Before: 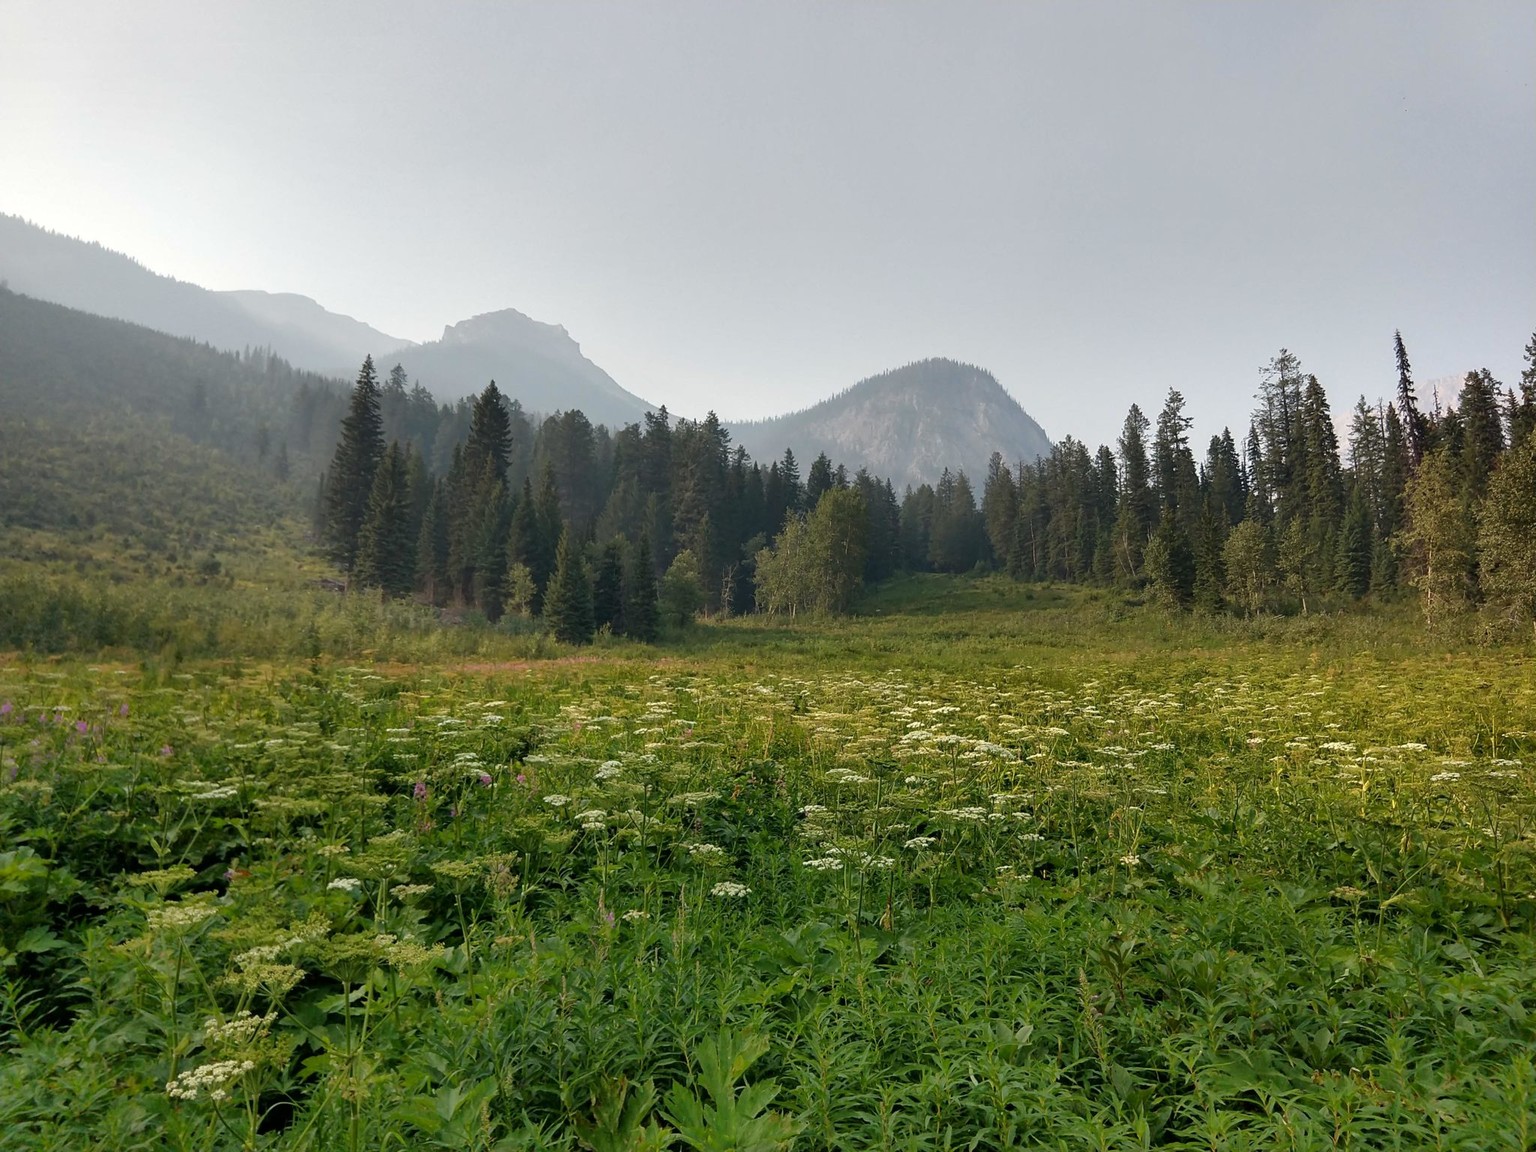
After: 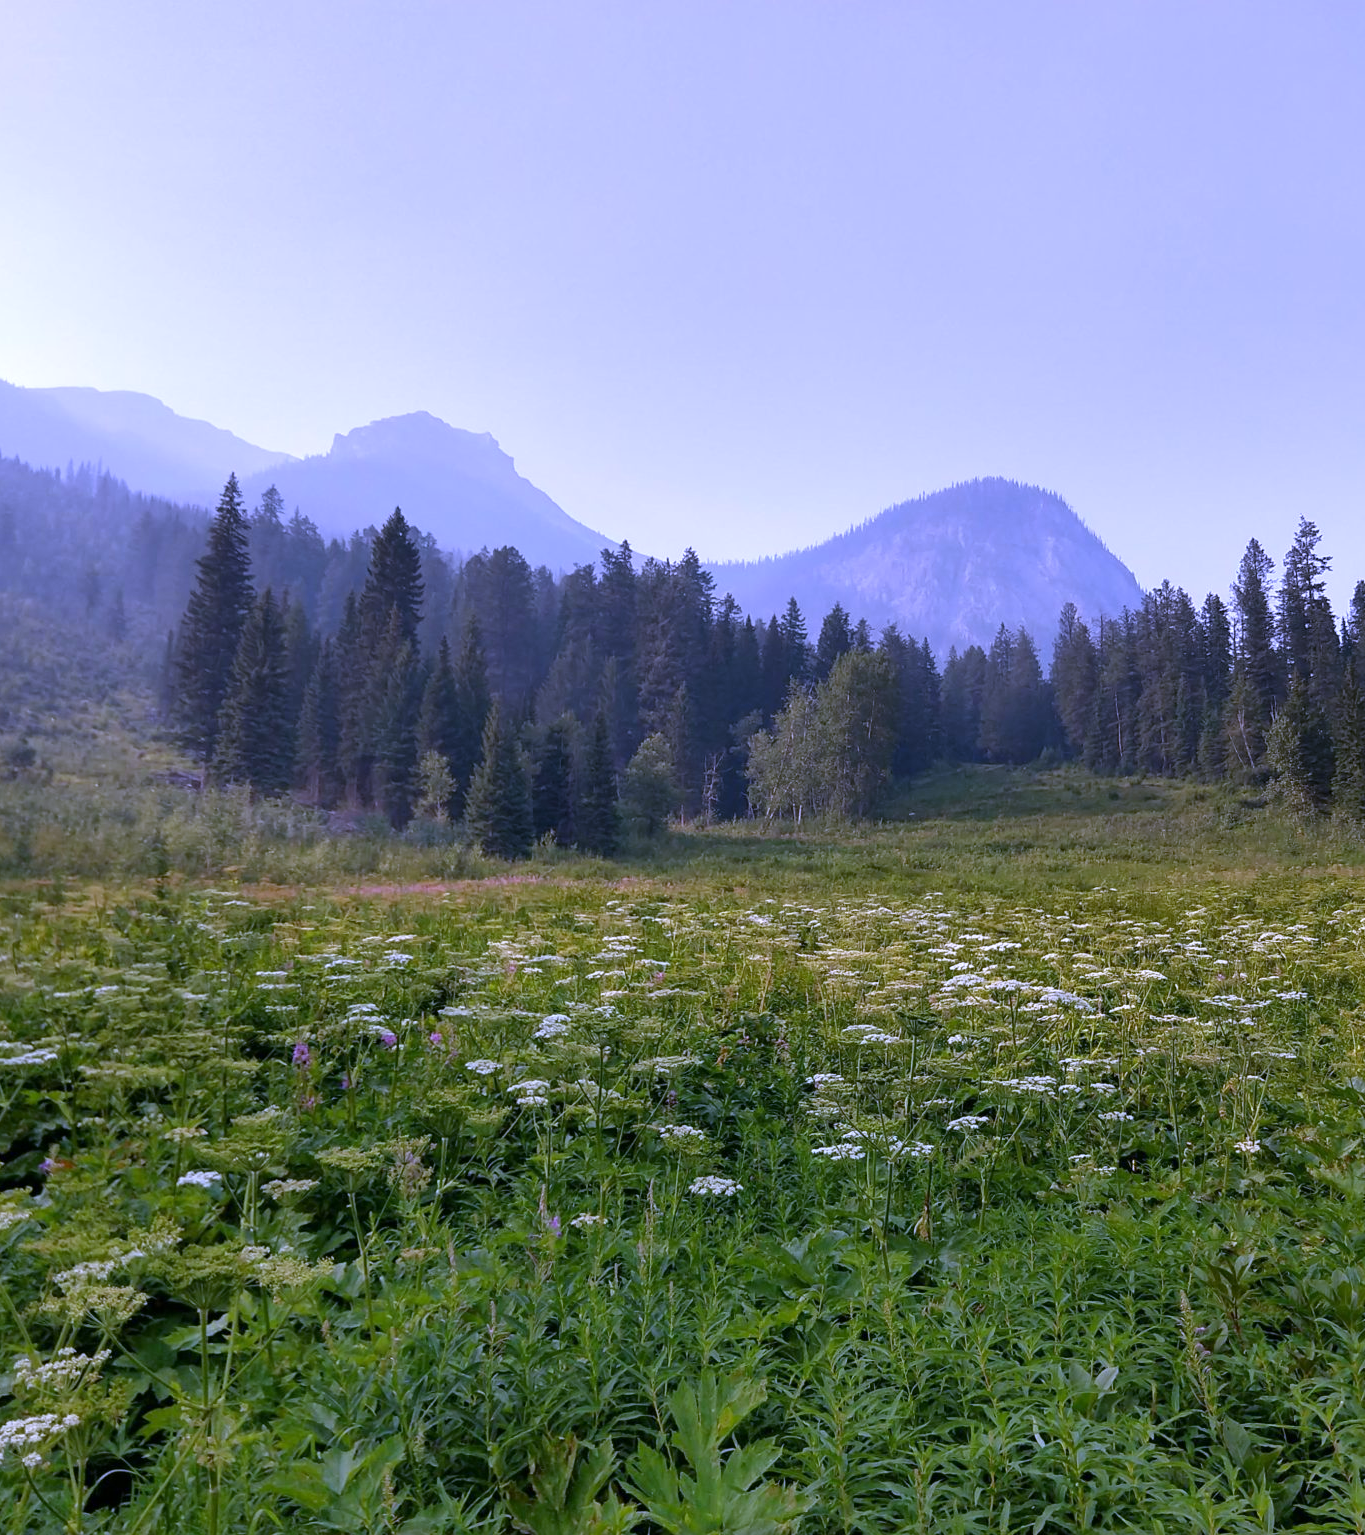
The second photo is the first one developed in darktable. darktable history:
white balance: red 0.98, blue 1.61
crop and rotate: left 12.648%, right 20.685%
